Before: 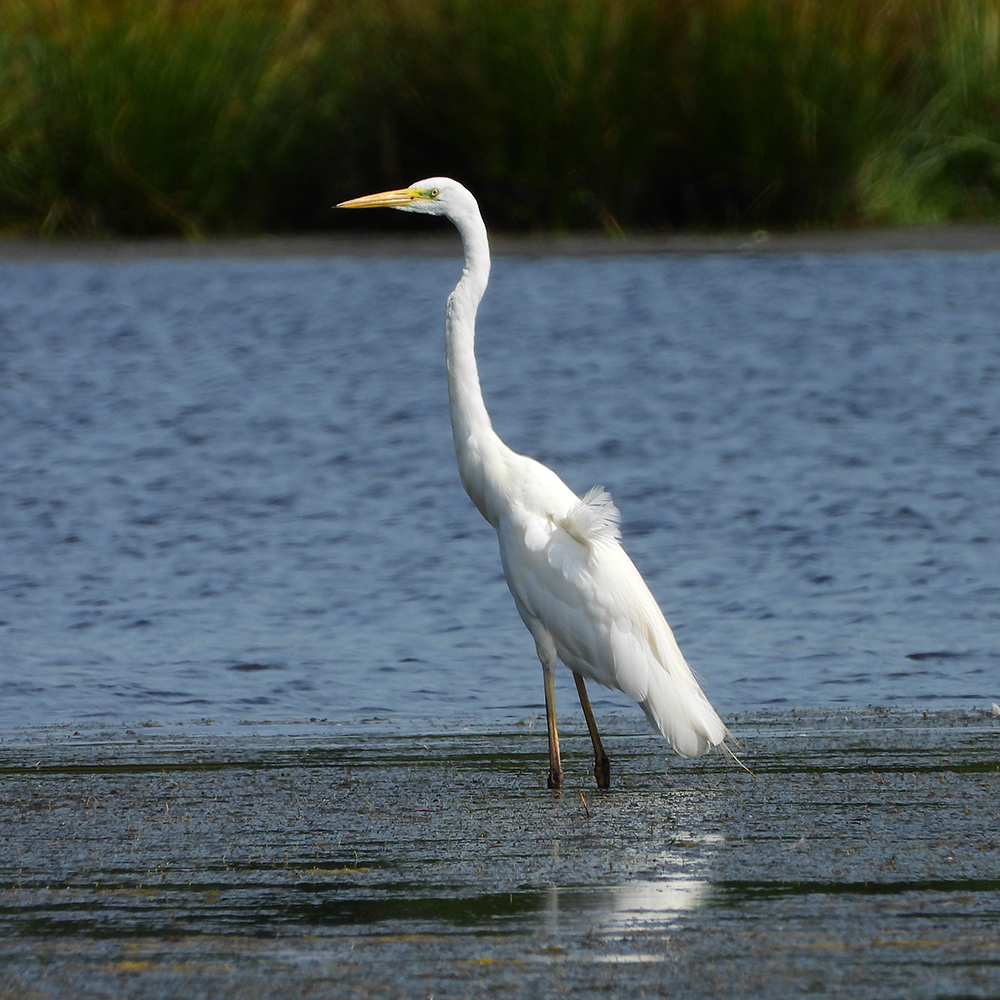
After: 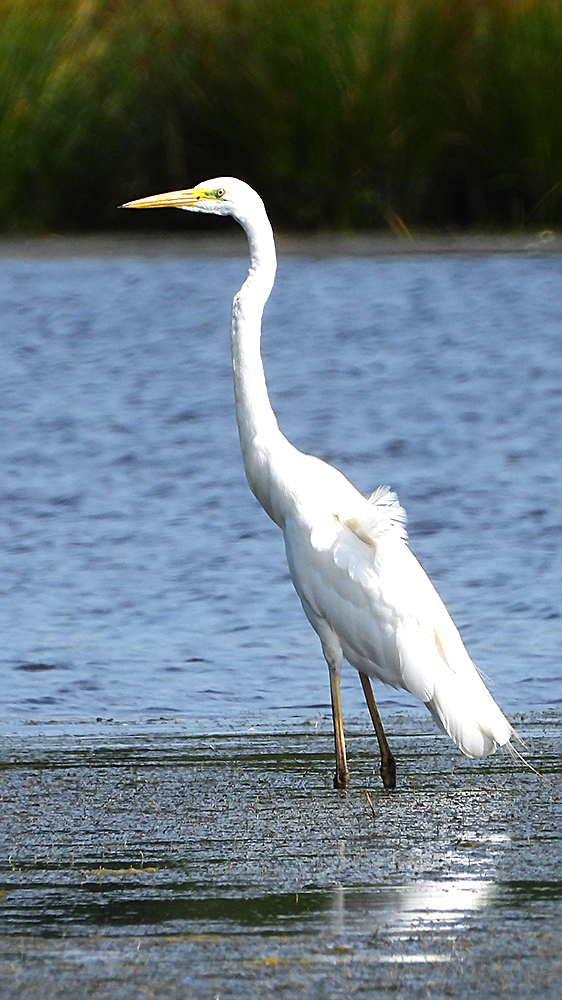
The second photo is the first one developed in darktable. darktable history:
sharpen: on, module defaults
crop: left 21.496%, right 22.254%
exposure: exposure 0.781 EV, compensate highlight preservation false
white balance: red 1.004, blue 1.024
